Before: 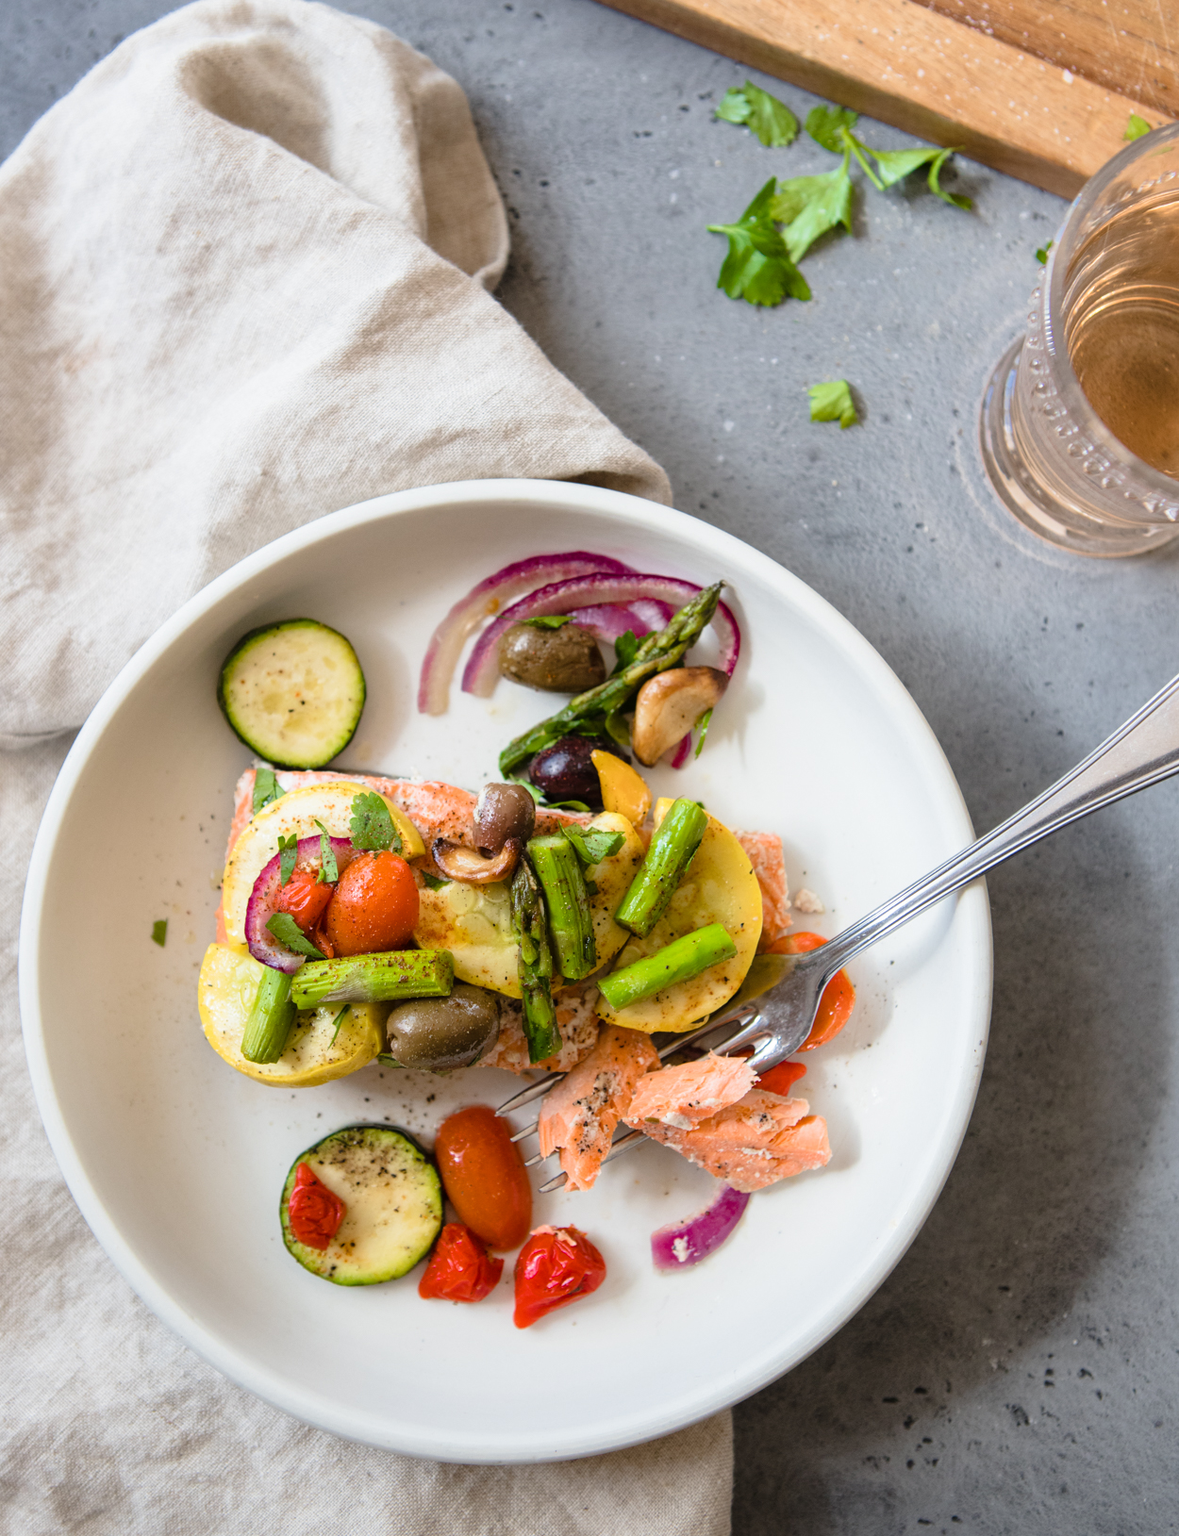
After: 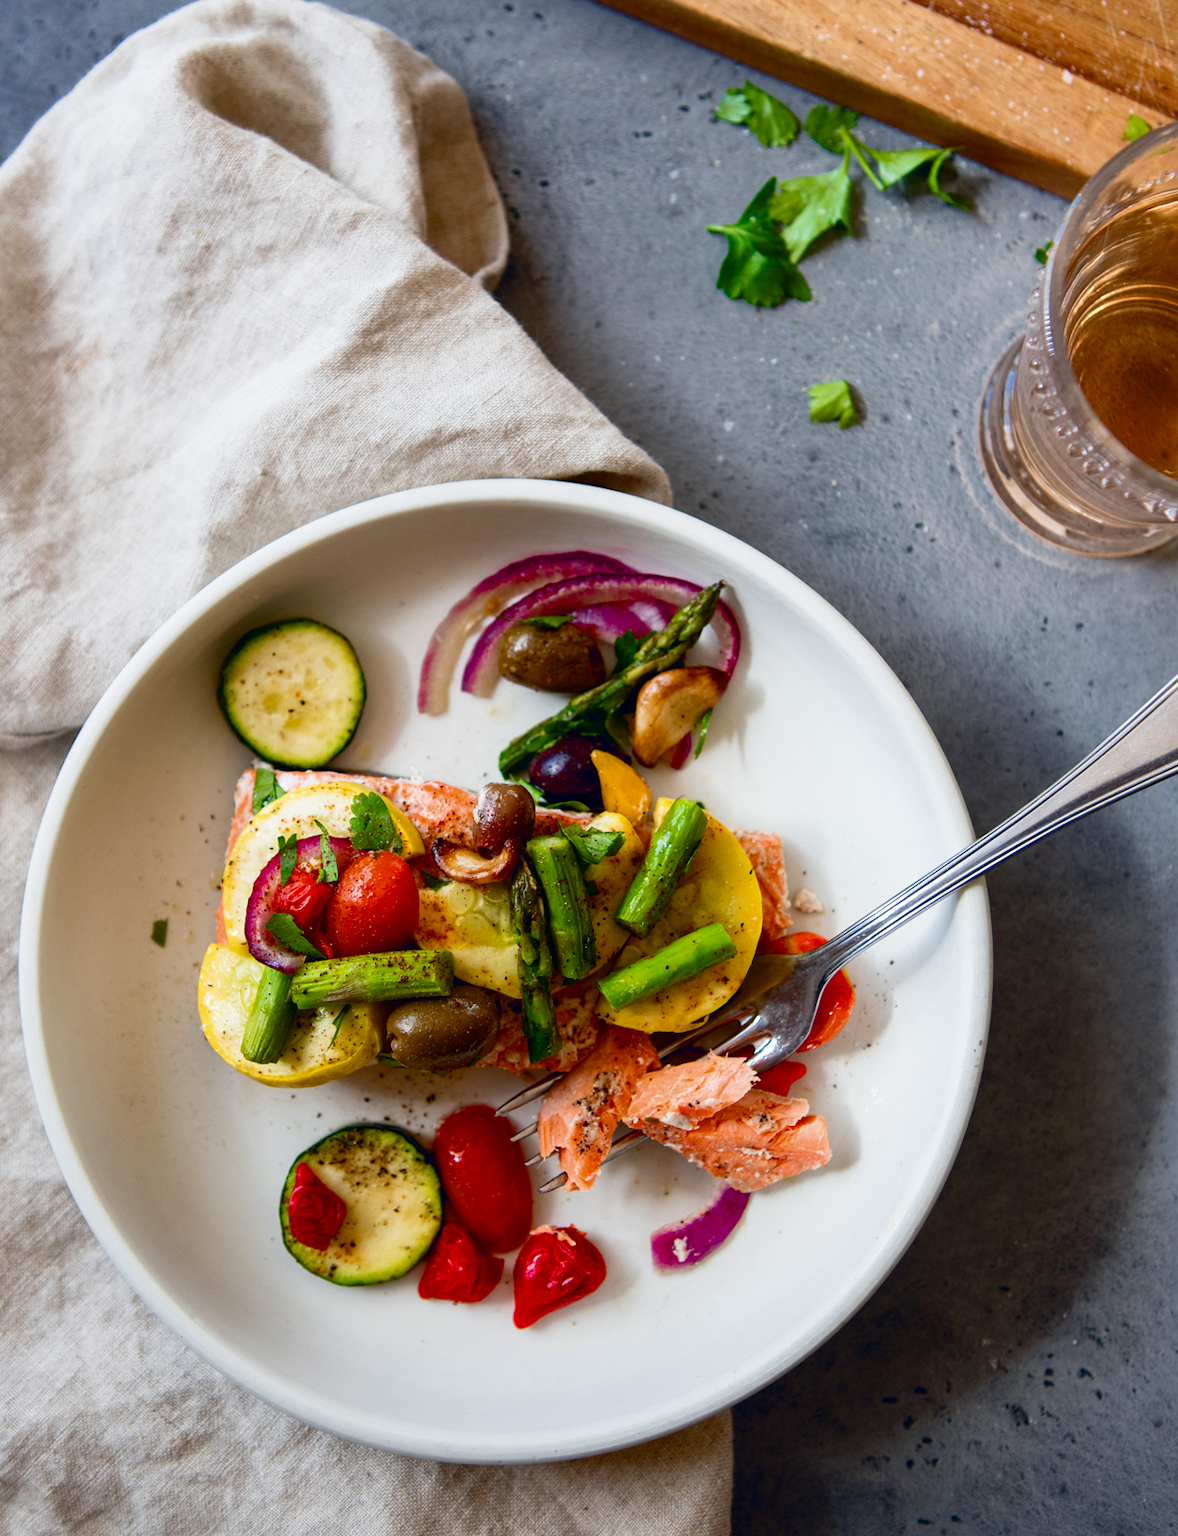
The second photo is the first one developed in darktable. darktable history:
contrast brightness saturation: contrast 0.097, brightness -0.28, saturation 0.135
color balance rgb: global offset › chroma 0.103%, global offset › hue 249.57°, perceptual saturation grading › global saturation 20%, perceptual saturation grading › highlights -24.955%, perceptual saturation grading › shadows 49.697%, global vibrance 20%
